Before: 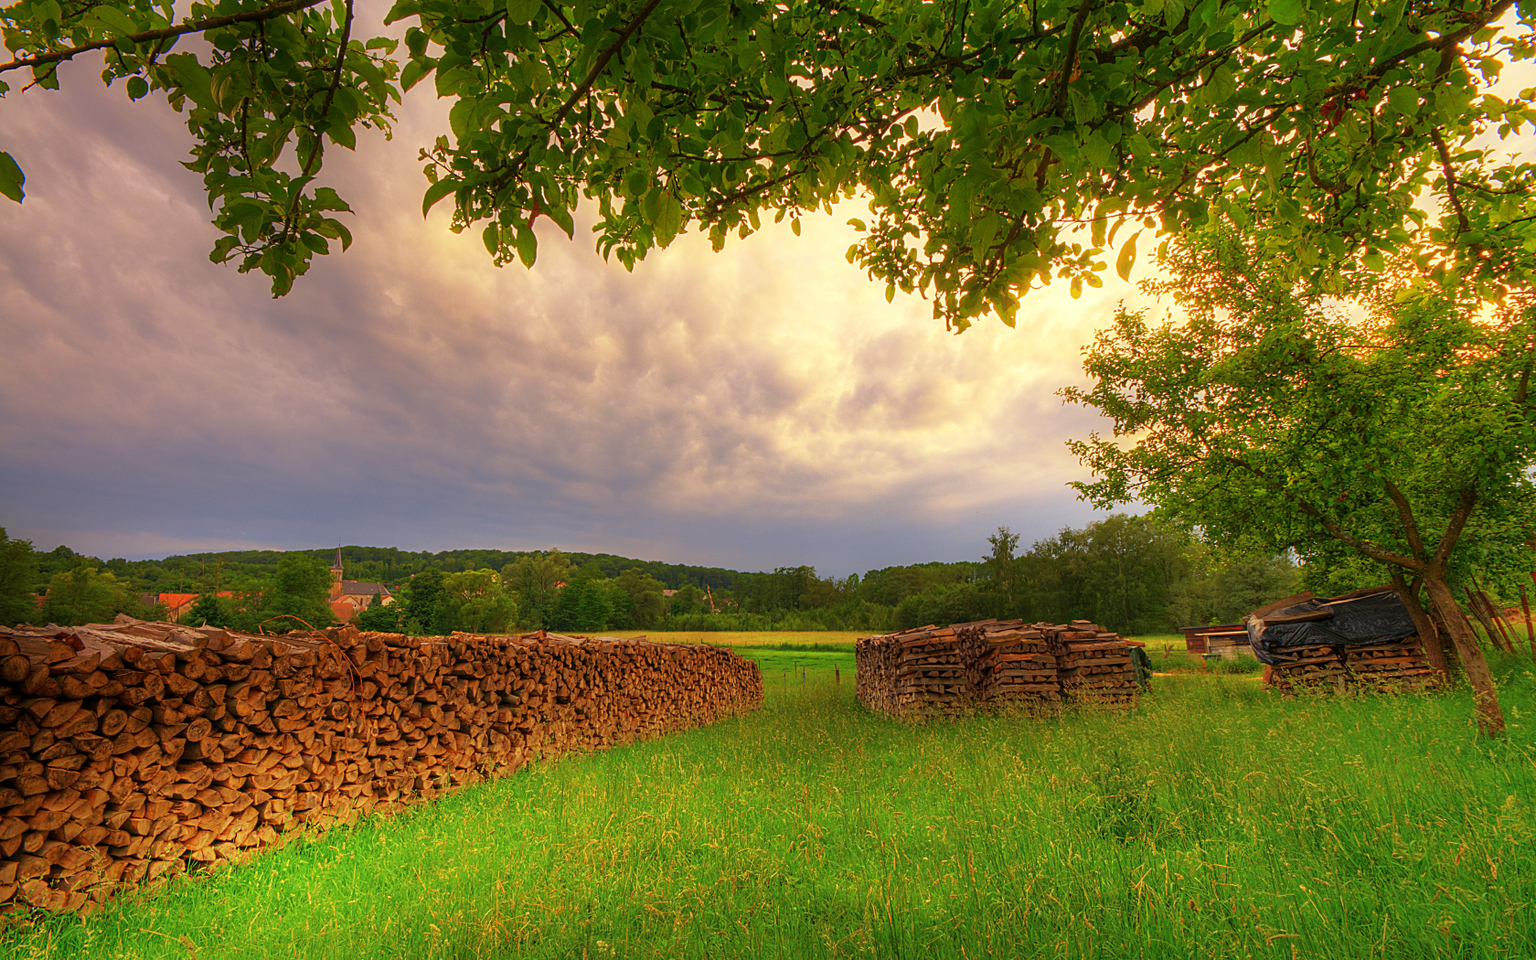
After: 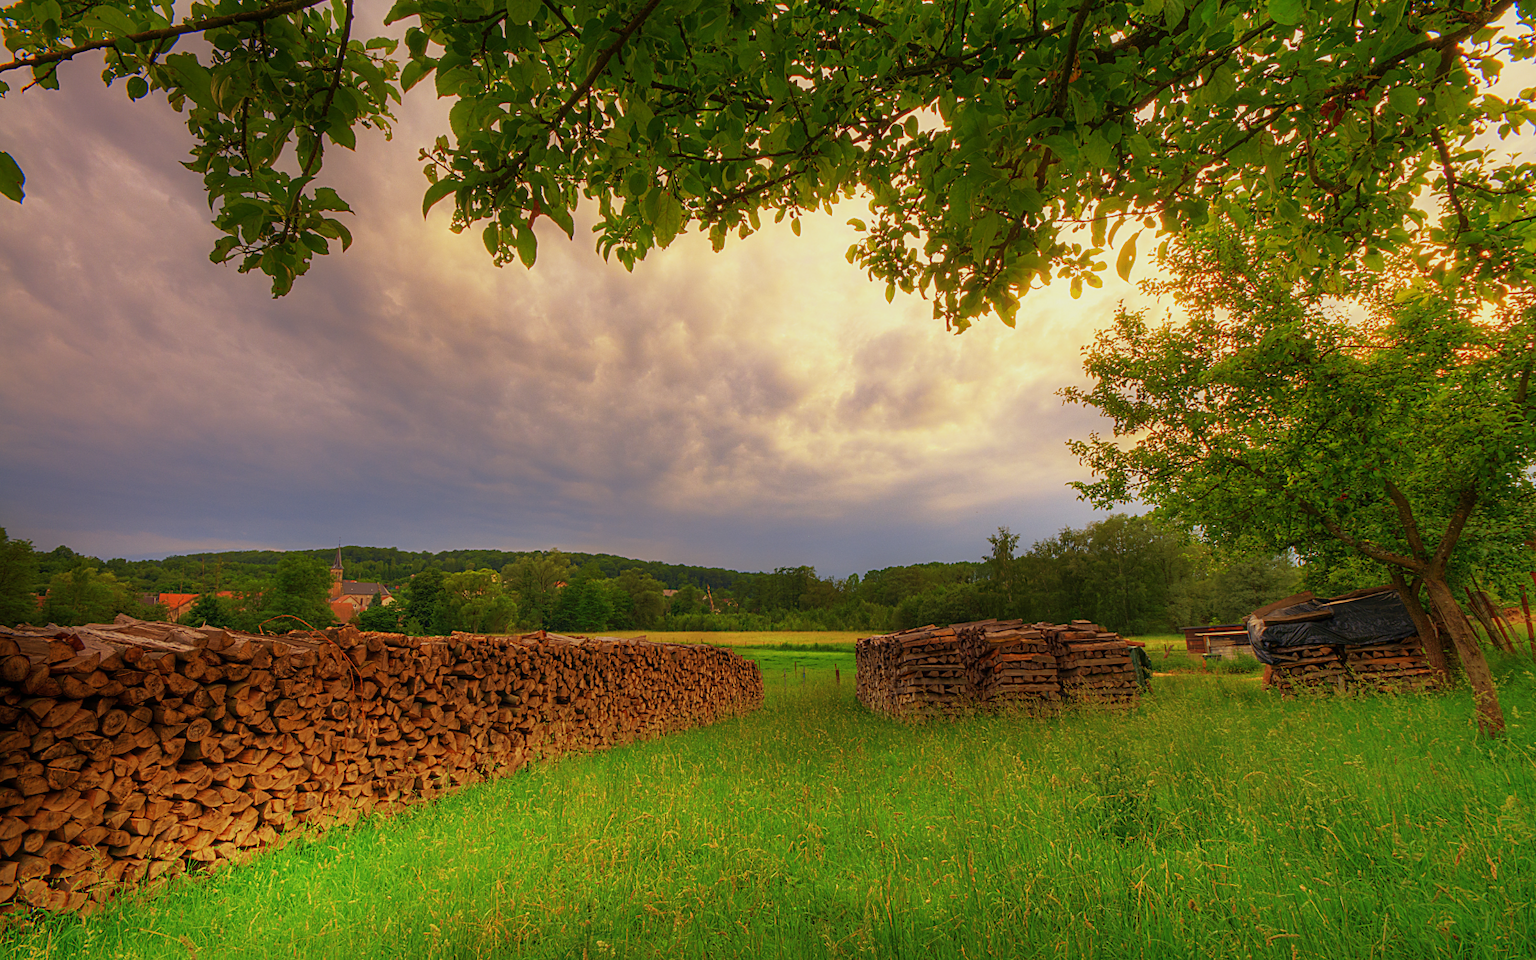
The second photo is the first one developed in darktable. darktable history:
exposure: exposure -0.278 EV, compensate highlight preservation false
